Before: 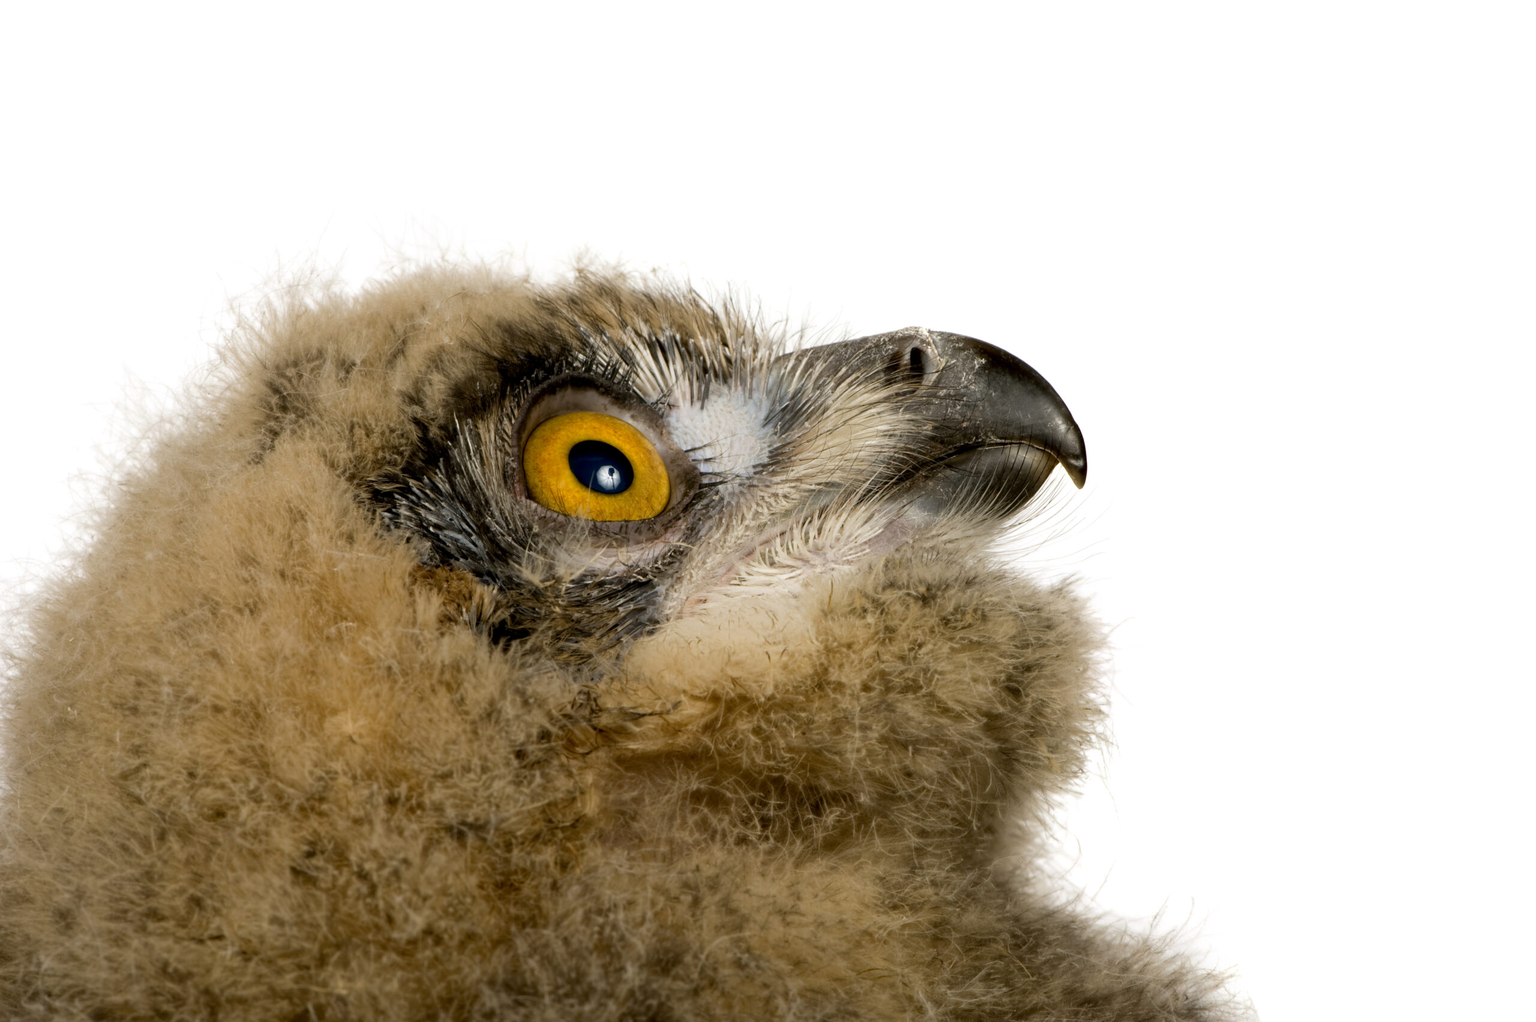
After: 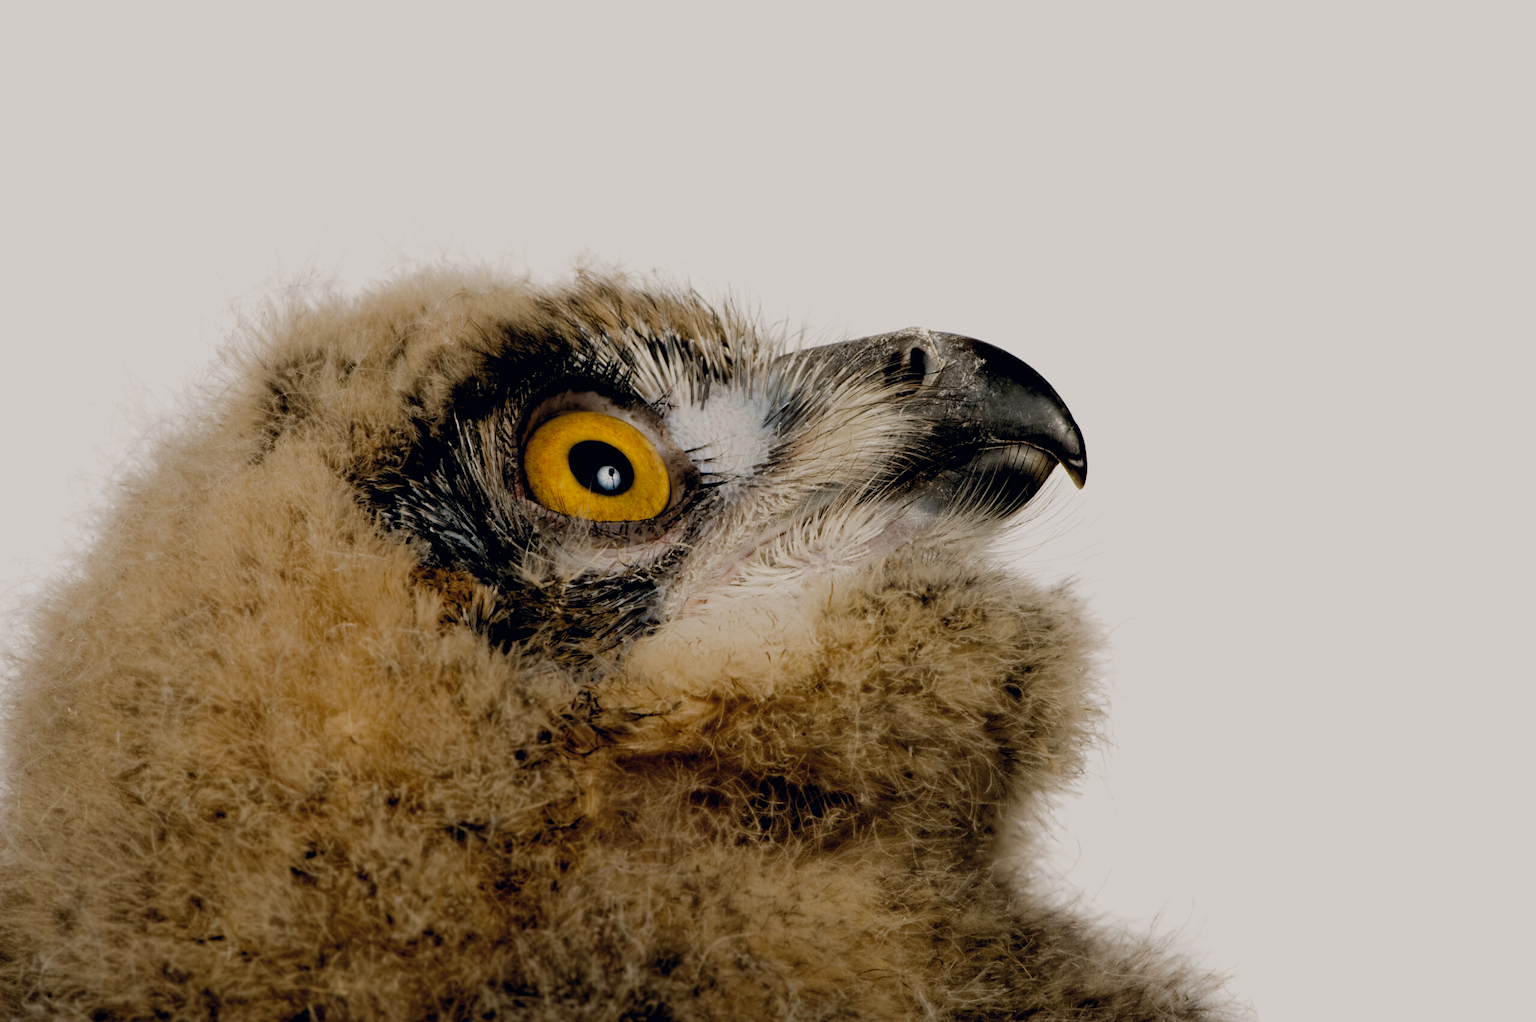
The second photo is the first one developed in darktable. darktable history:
color correction: highlights a* 2.75, highlights b* 5, shadows a* -2.04, shadows b* -4.84, saturation 0.8
filmic rgb: middle gray luminance 29%, black relative exposure -10.3 EV, white relative exposure 5.5 EV, threshold 6 EV, target black luminance 0%, hardness 3.95, latitude 2.04%, contrast 1.132, highlights saturation mix 5%, shadows ↔ highlights balance 15.11%, add noise in highlights 0, preserve chrominance no, color science v3 (2019), use custom middle-gray values true, iterations of high-quality reconstruction 0, contrast in highlights soft, enable highlight reconstruction true
rgb levels: levels [[0.013, 0.434, 0.89], [0, 0.5, 1], [0, 0.5, 1]]
